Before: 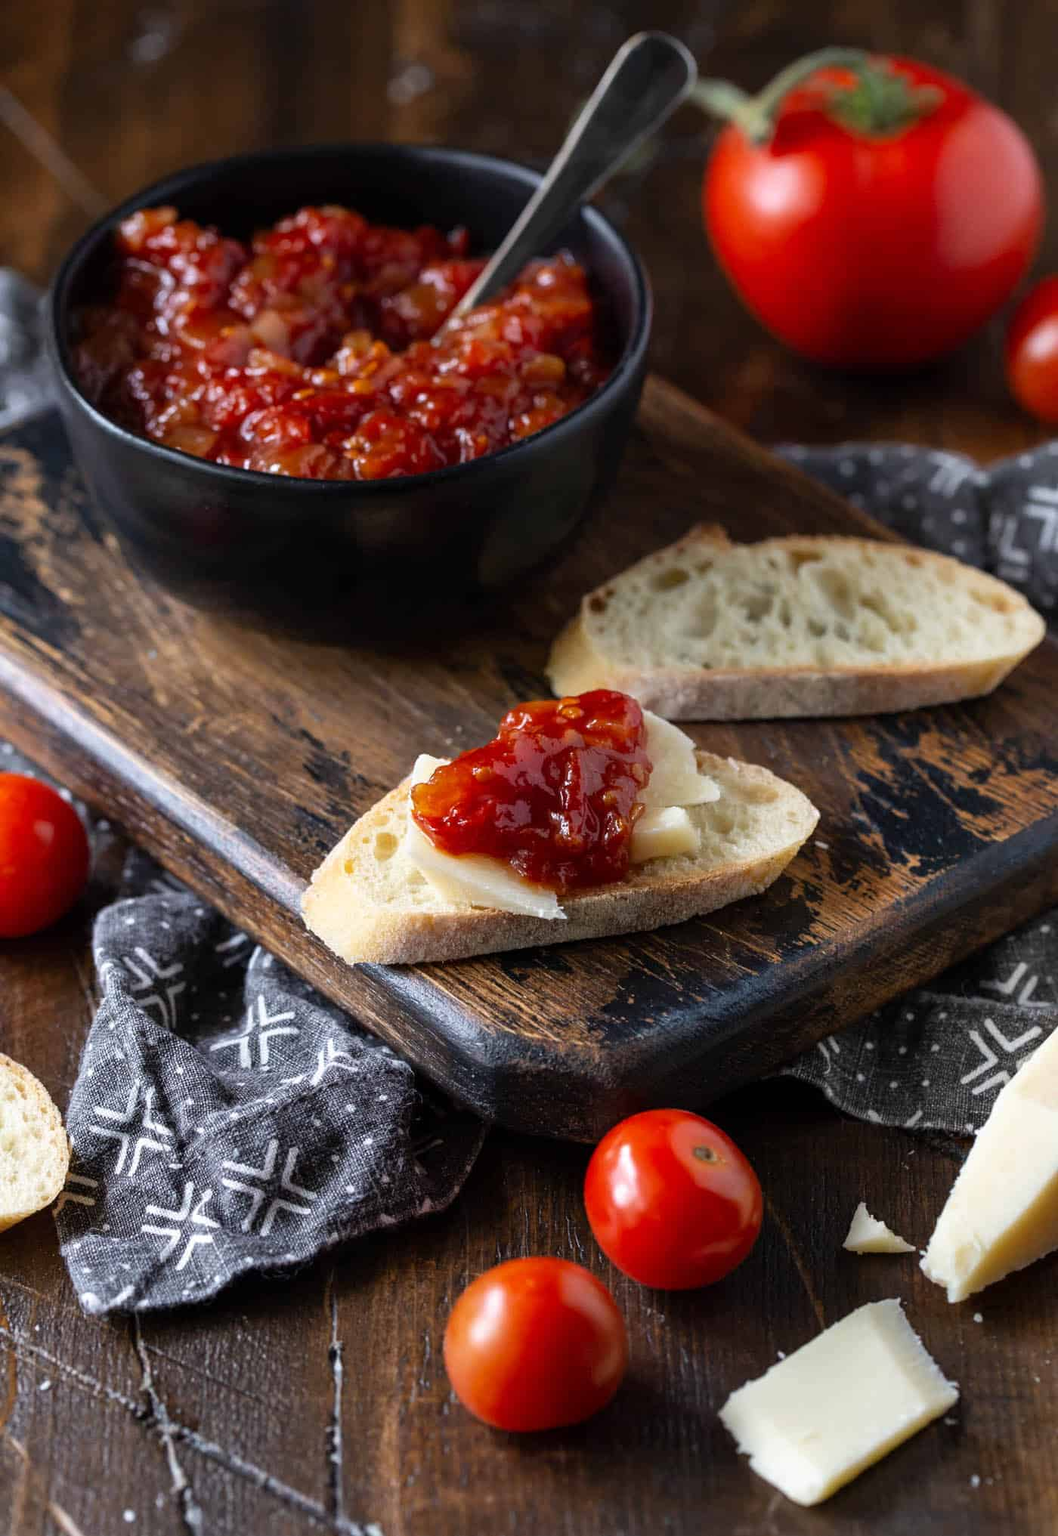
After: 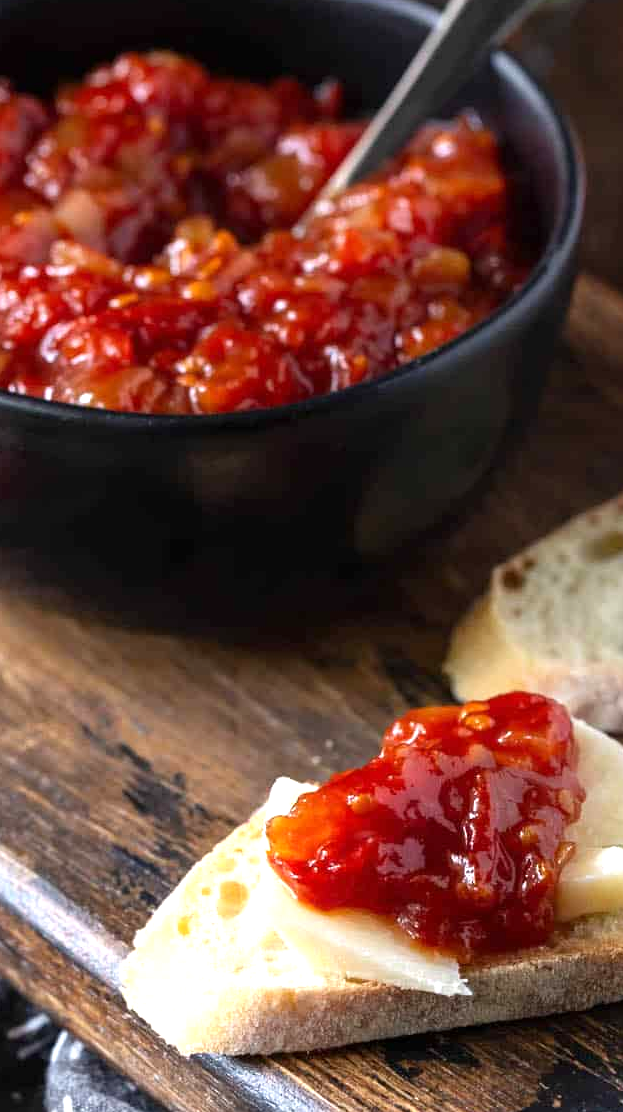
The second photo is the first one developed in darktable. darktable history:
exposure: exposure 0.638 EV, compensate highlight preservation false
crop: left 19.905%, top 10.886%, right 35.583%, bottom 34.403%
